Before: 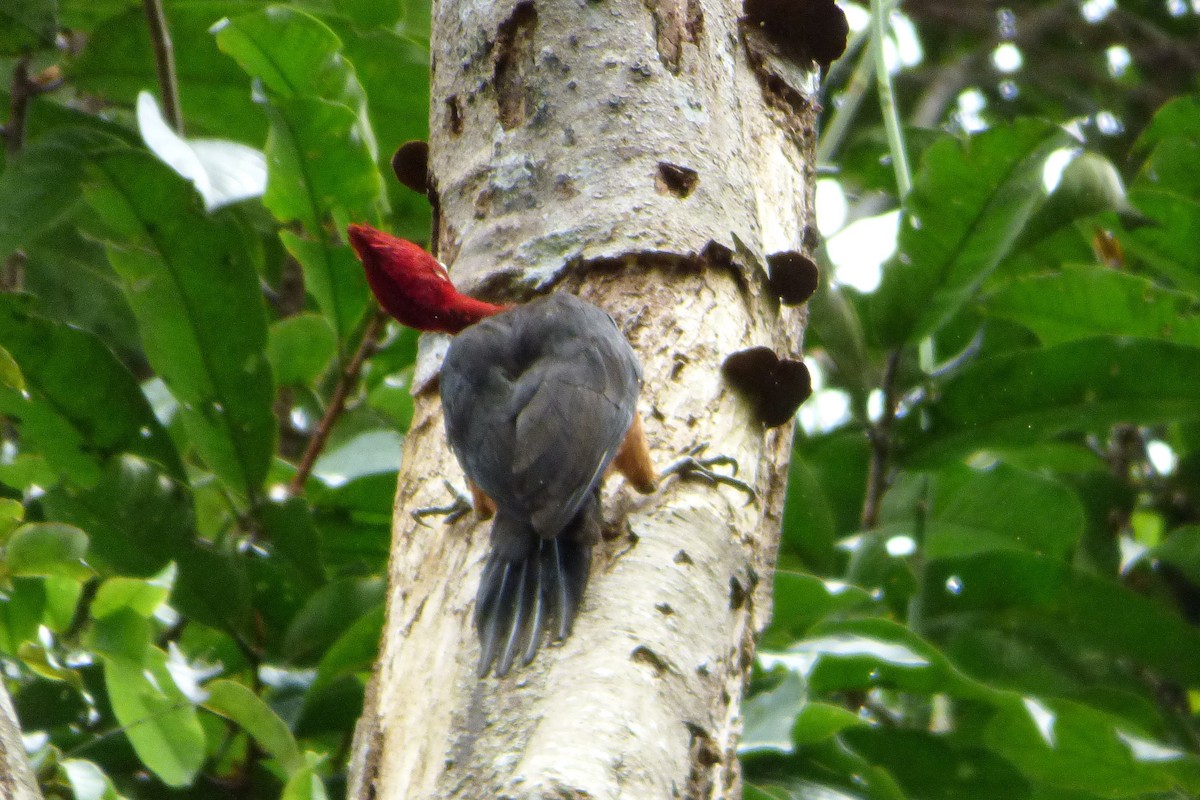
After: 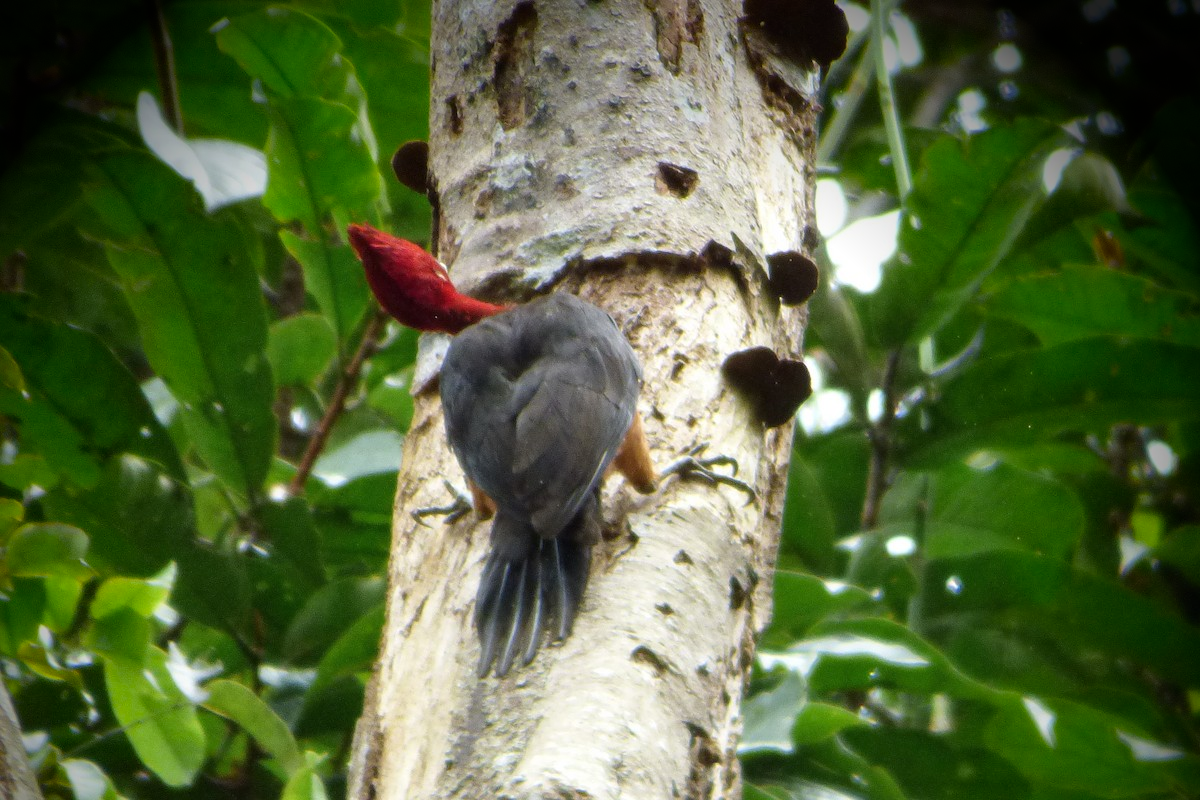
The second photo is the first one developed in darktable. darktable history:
vignetting: fall-off start 66.95%, brightness -0.985, saturation 0.492, center (-0.026, 0.403), width/height ratio 1.006
